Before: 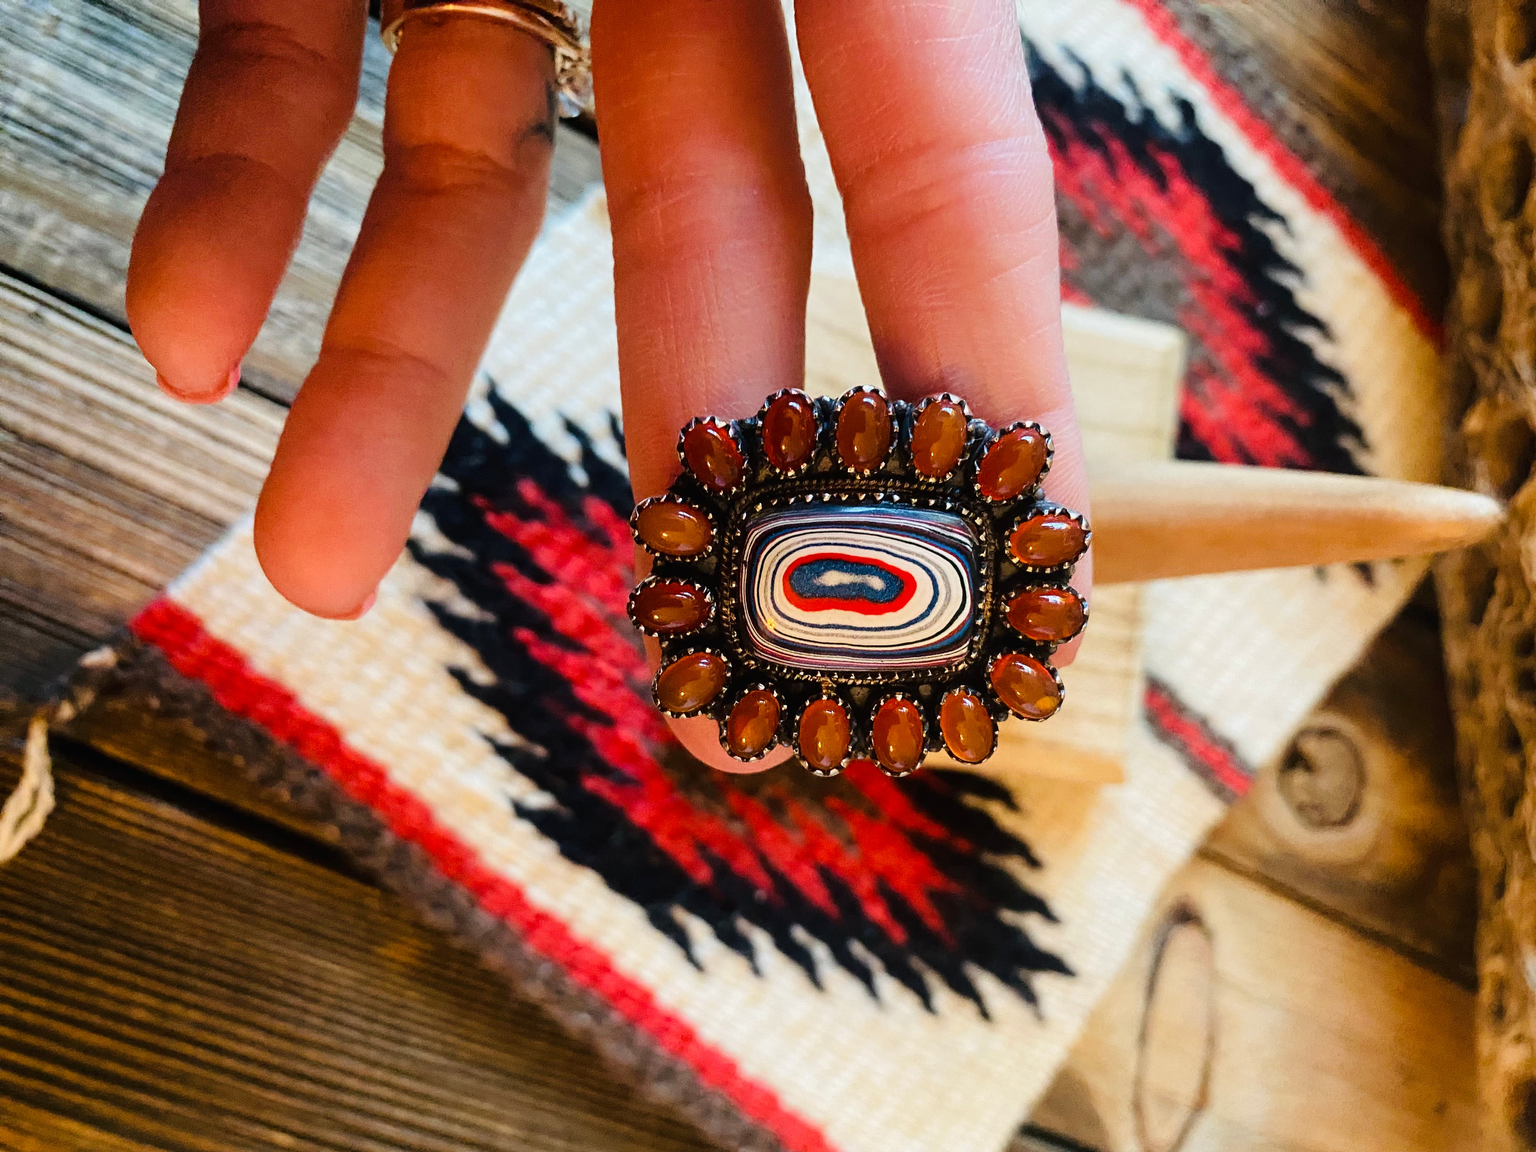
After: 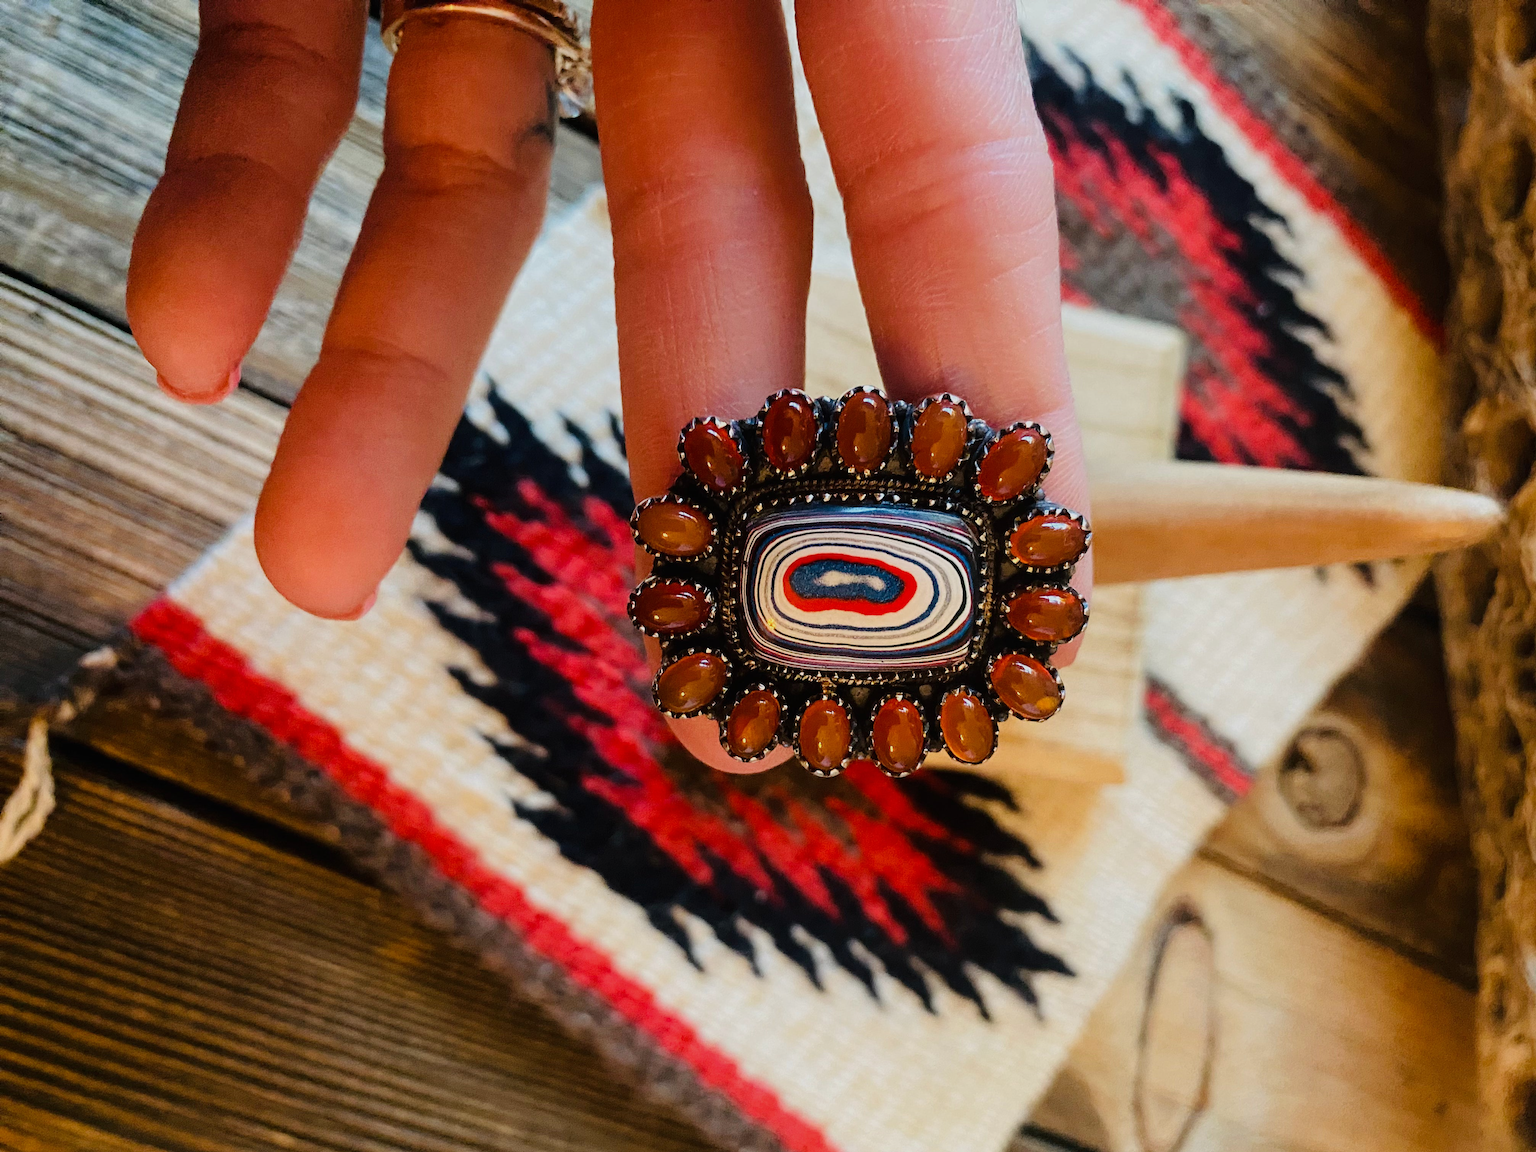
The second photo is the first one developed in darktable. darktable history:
exposure: exposure -0.293 EV, compensate highlight preservation false
white balance: emerald 1
